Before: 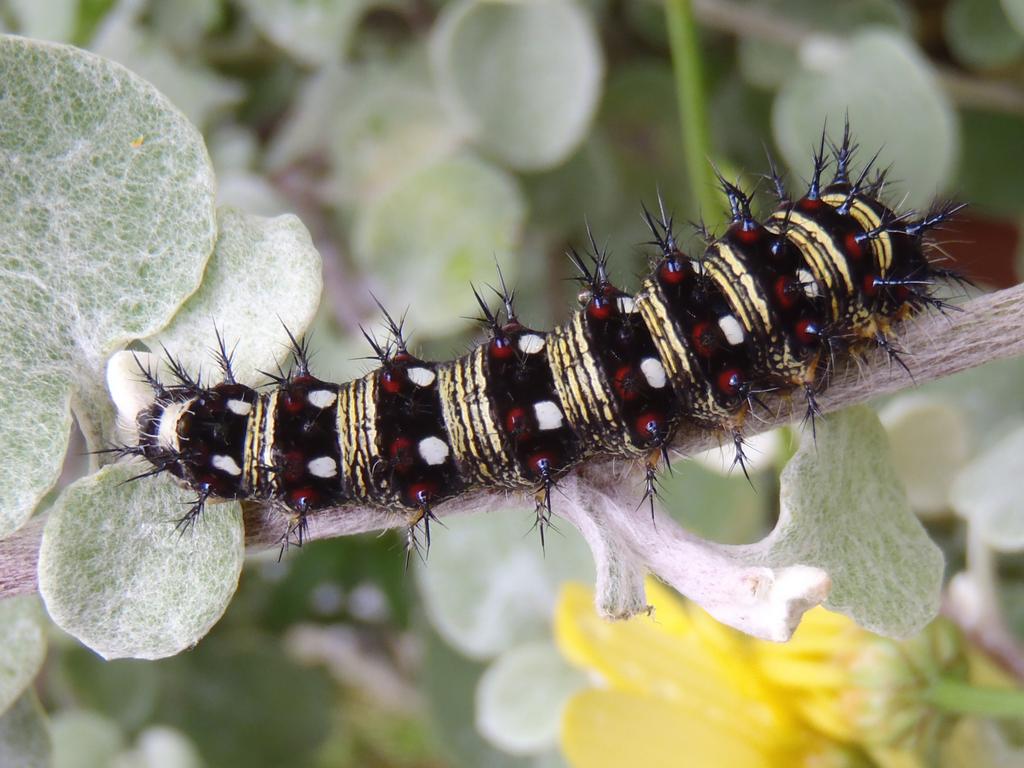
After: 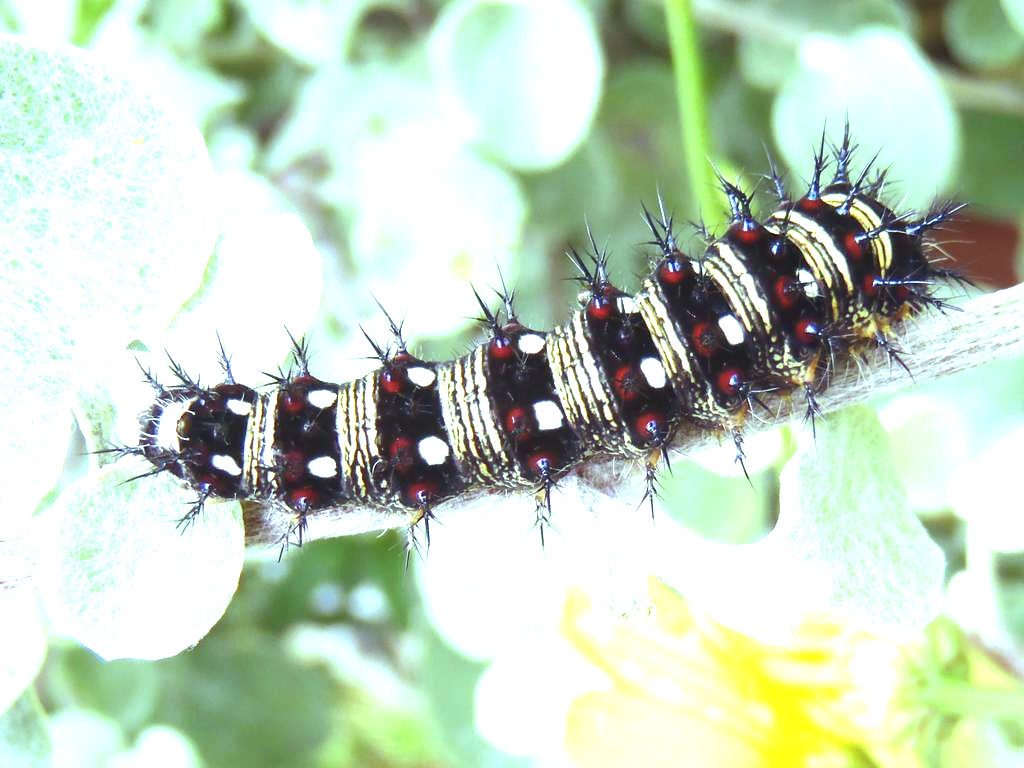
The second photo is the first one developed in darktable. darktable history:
color balance: mode lift, gamma, gain (sRGB), lift [0.997, 0.979, 1.021, 1.011], gamma [1, 1.084, 0.916, 0.998], gain [1, 0.87, 1.13, 1.101], contrast 4.55%, contrast fulcrum 38.24%, output saturation 104.09%
exposure: black level correction 0, exposure 1.675 EV, compensate exposure bias true, compensate highlight preservation false
